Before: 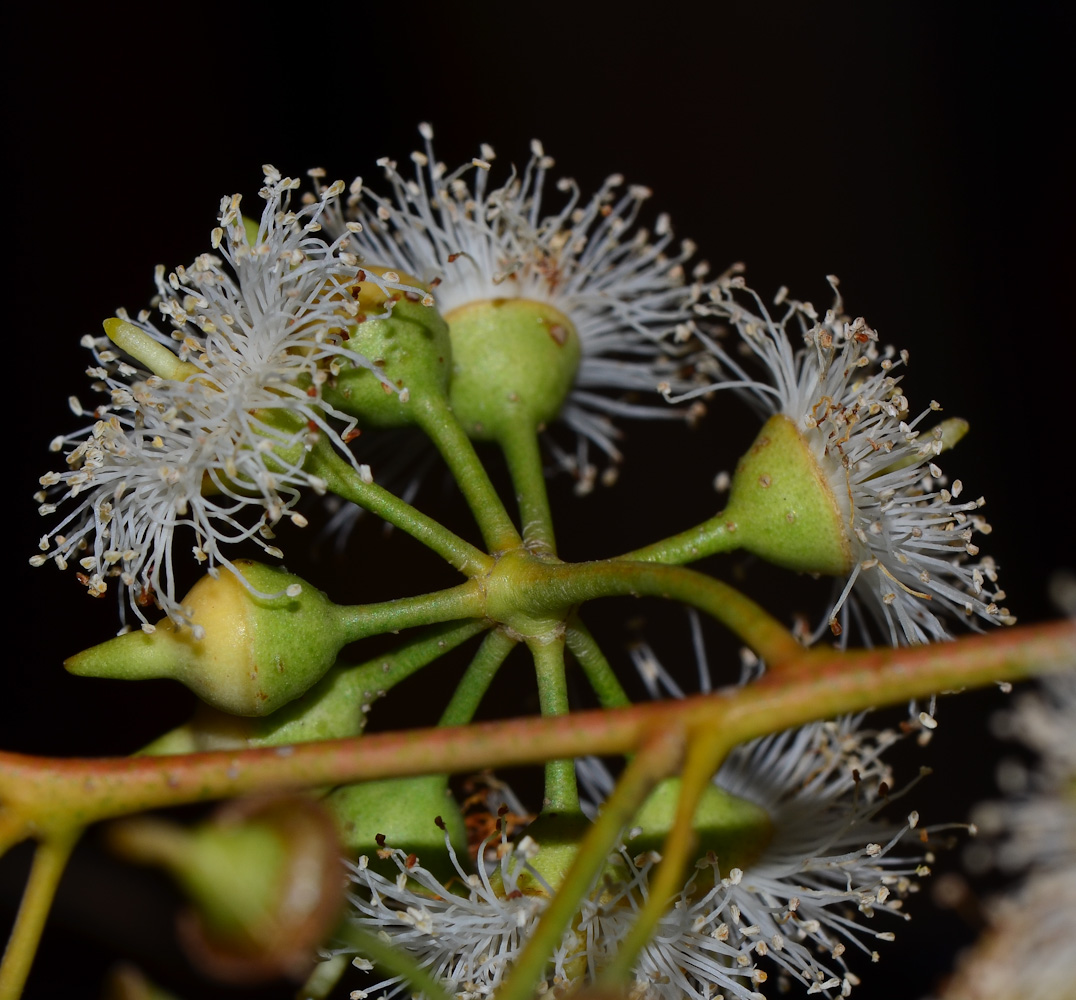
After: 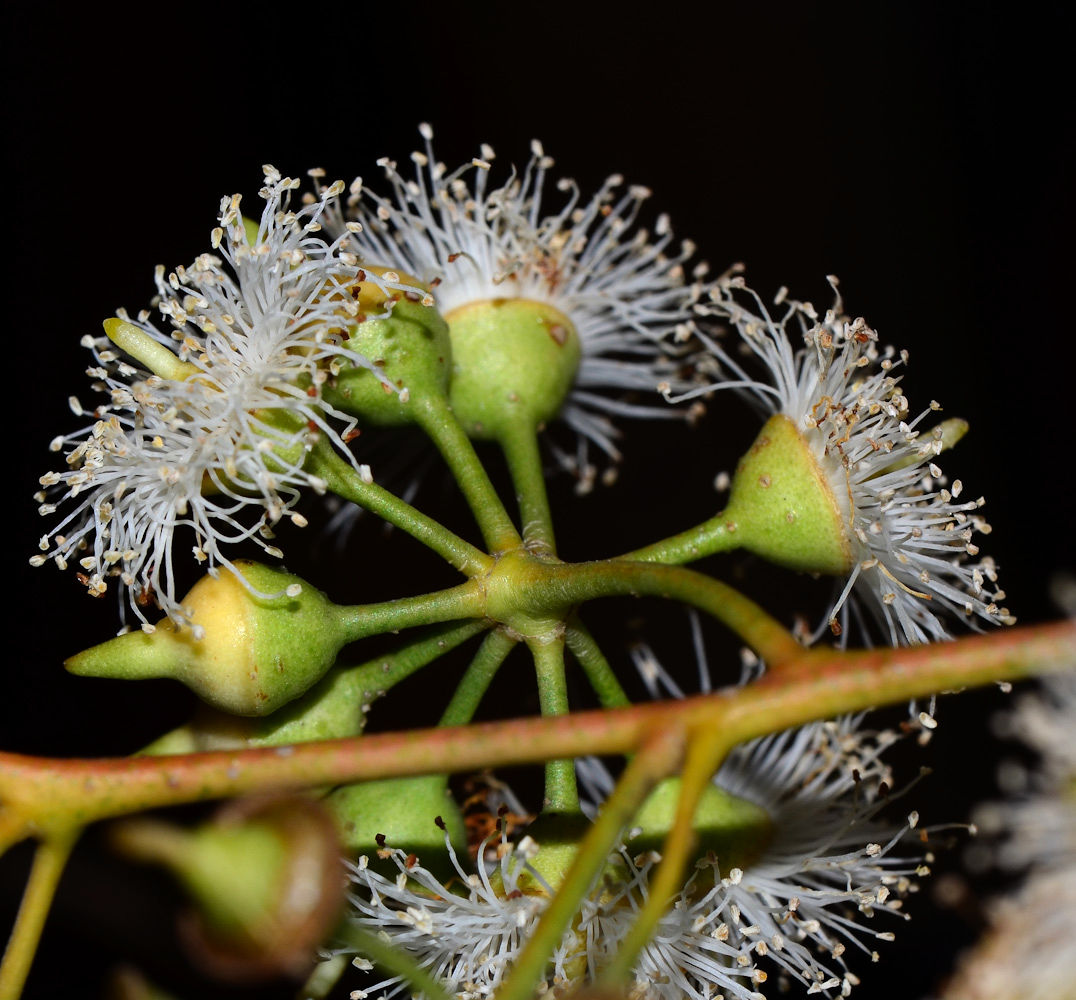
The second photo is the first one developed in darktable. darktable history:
tone equalizer: -8 EV -0.721 EV, -7 EV -0.677 EV, -6 EV -0.621 EV, -5 EV -0.406 EV, -3 EV 0.376 EV, -2 EV 0.6 EV, -1 EV 0.676 EV, +0 EV 0.744 EV, mask exposure compensation -0.498 EV
